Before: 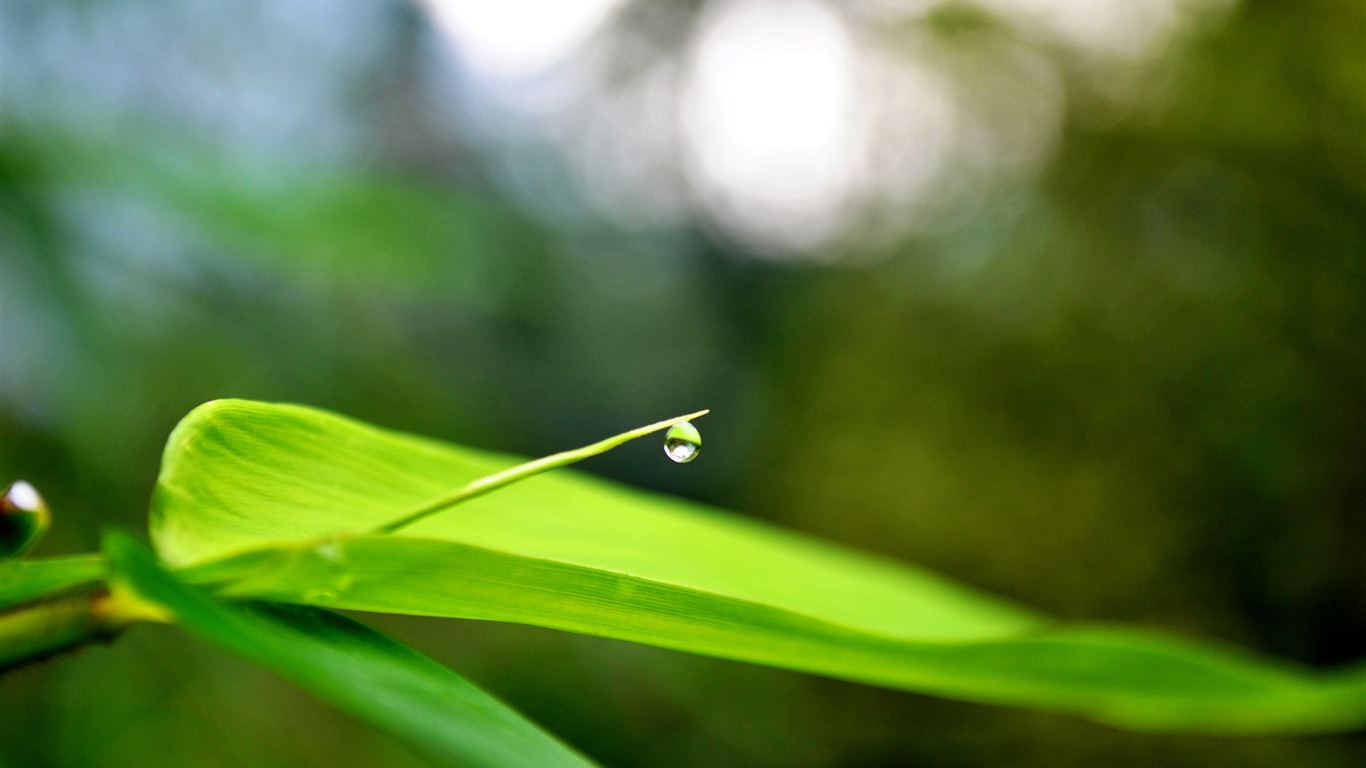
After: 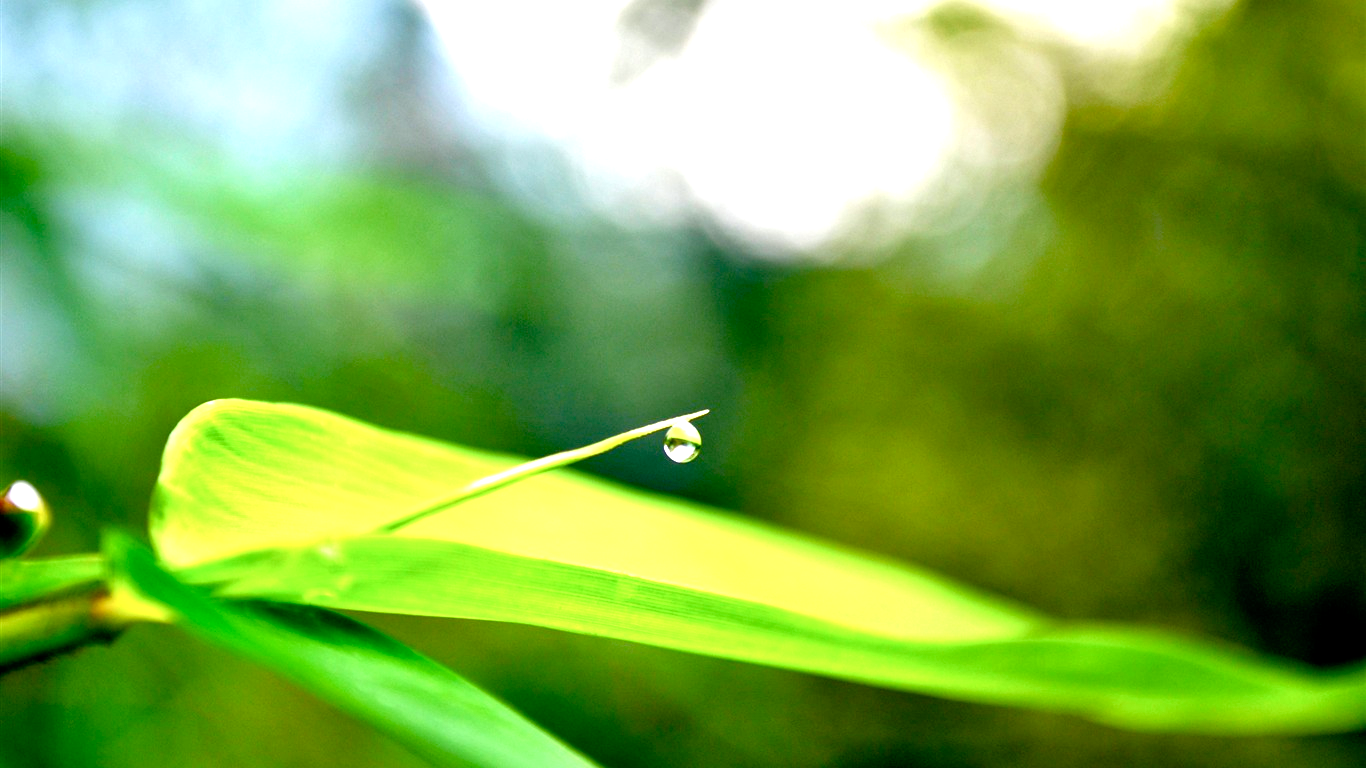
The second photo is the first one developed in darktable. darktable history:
tone equalizer: mask exposure compensation -0.504 EV
color balance rgb: global offset › luminance -0.331%, global offset › chroma 0.109%, global offset › hue 165.74°, perceptual saturation grading › global saturation 20%, perceptual saturation grading › highlights -25.377%, perceptual saturation grading › shadows 50.112%
exposure: exposure 1.235 EV, compensate highlight preservation false
